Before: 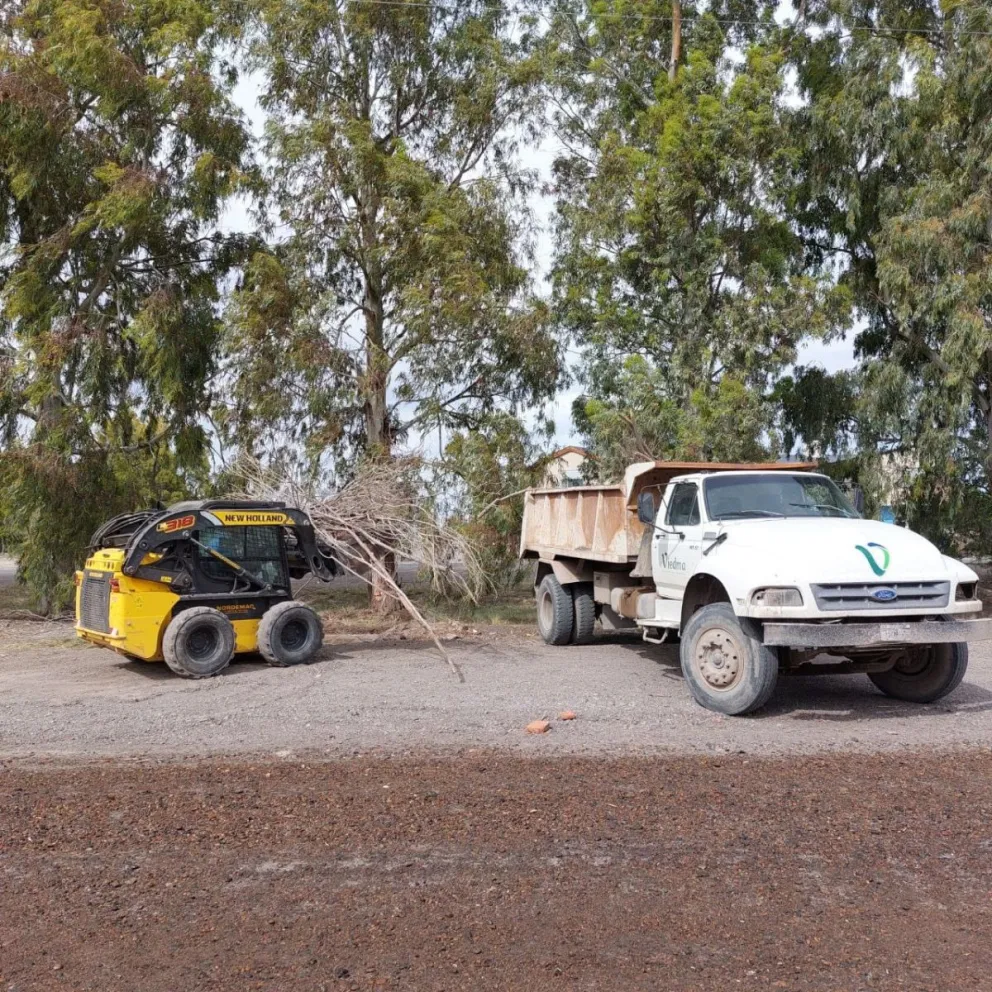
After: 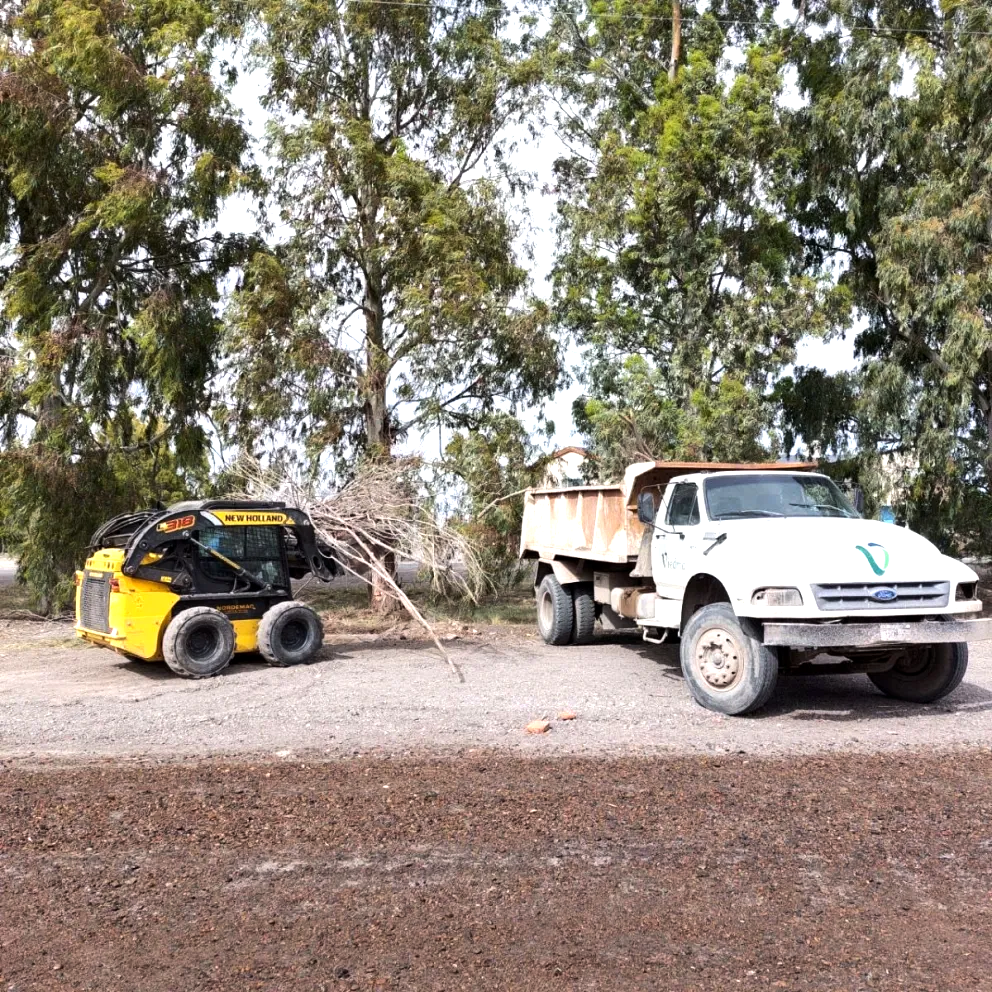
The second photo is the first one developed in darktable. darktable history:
tone equalizer: -8 EV -0.75 EV, -7 EV -0.7 EV, -6 EV -0.6 EV, -5 EV -0.4 EV, -3 EV 0.4 EV, -2 EV 0.6 EV, -1 EV 0.7 EV, +0 EV 0.75 EV, edges refinement/feathering 500, mask exposure compensation -1.57 EV, preserve details no
exposure: black level correction 0.002, exposure 0.15 EV, compensate highlight preservation false
